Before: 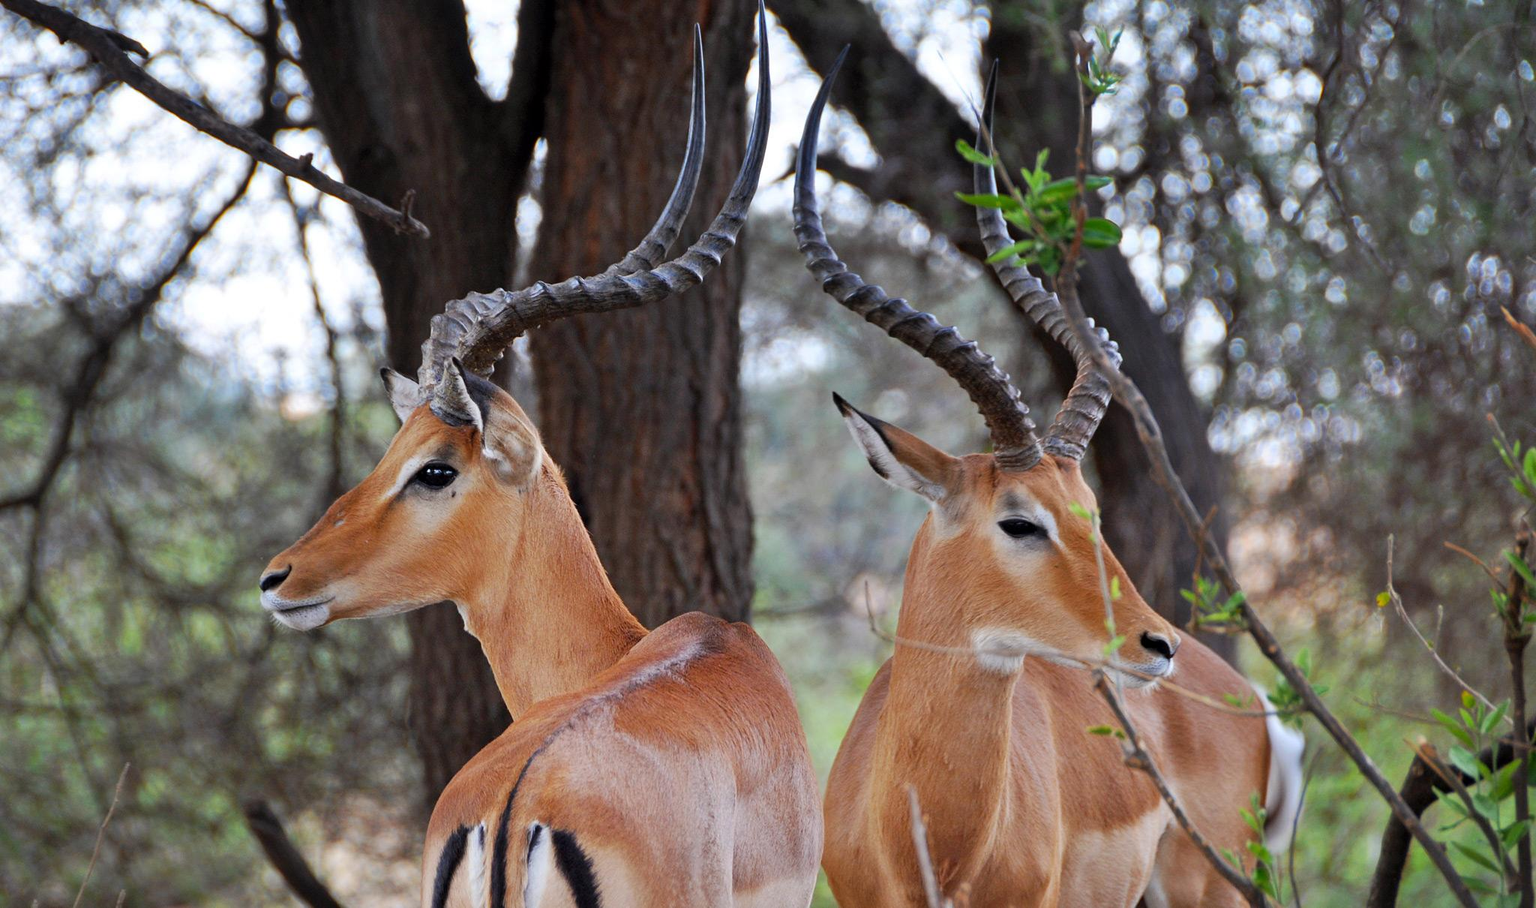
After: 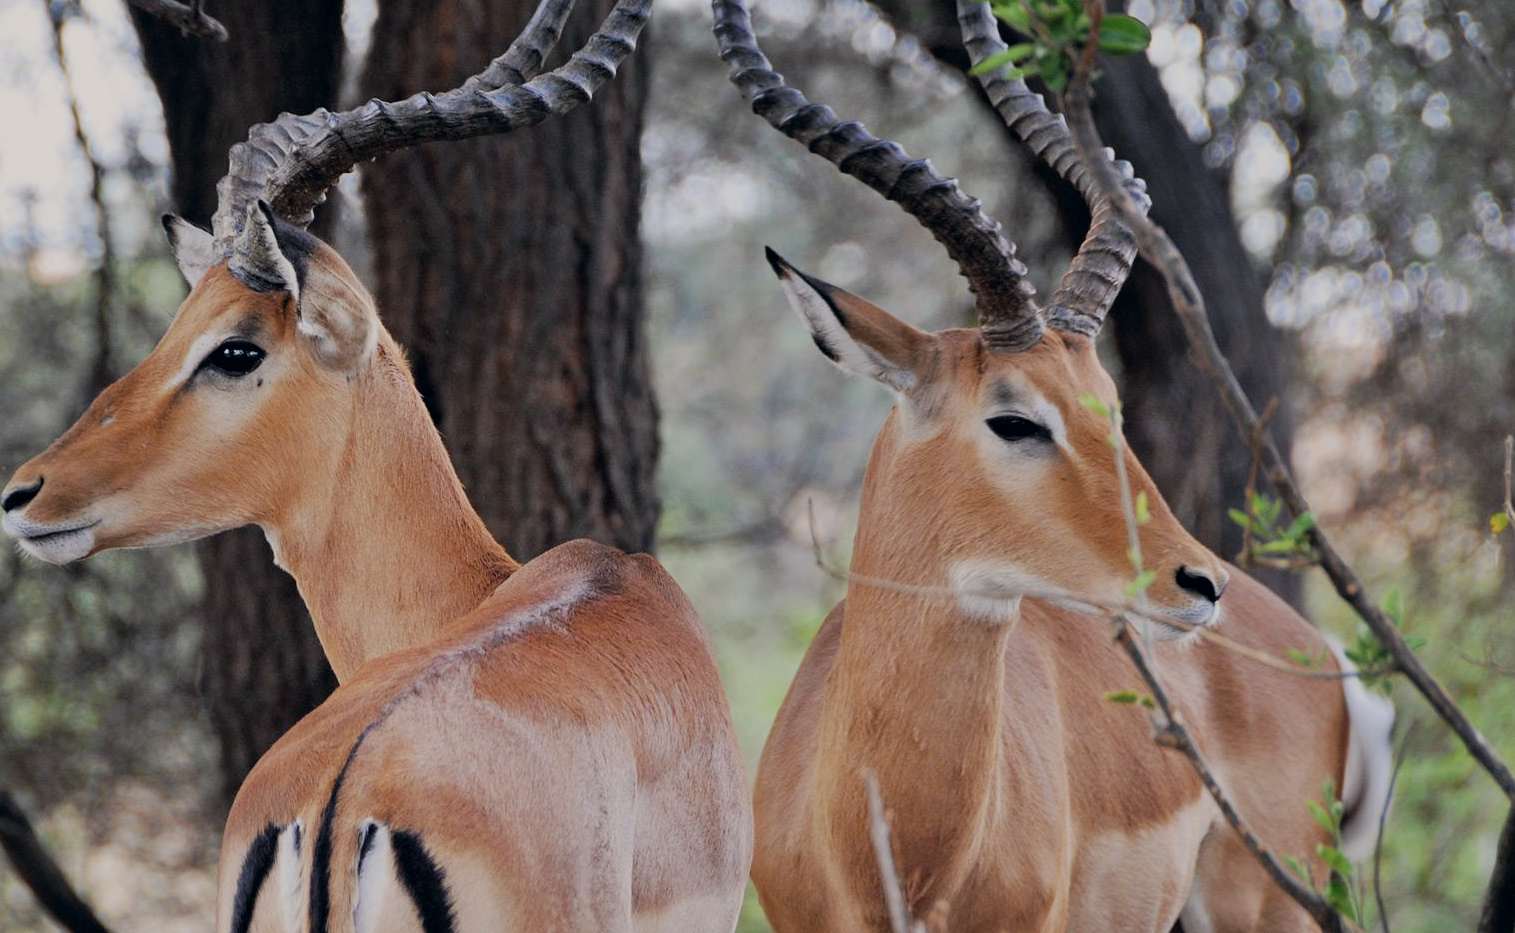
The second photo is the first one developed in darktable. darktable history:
filmic rgb: black relative exposure -16 EV, white relative exposure 6.92 EV, hardness 4.7
color correction: highlights a* 2.75, highlights b* 5, shadows a* -2.04, shadows b* -4.84, saturation 0.8
crop: left 16.871%, top 22.857%, right 9.116%
